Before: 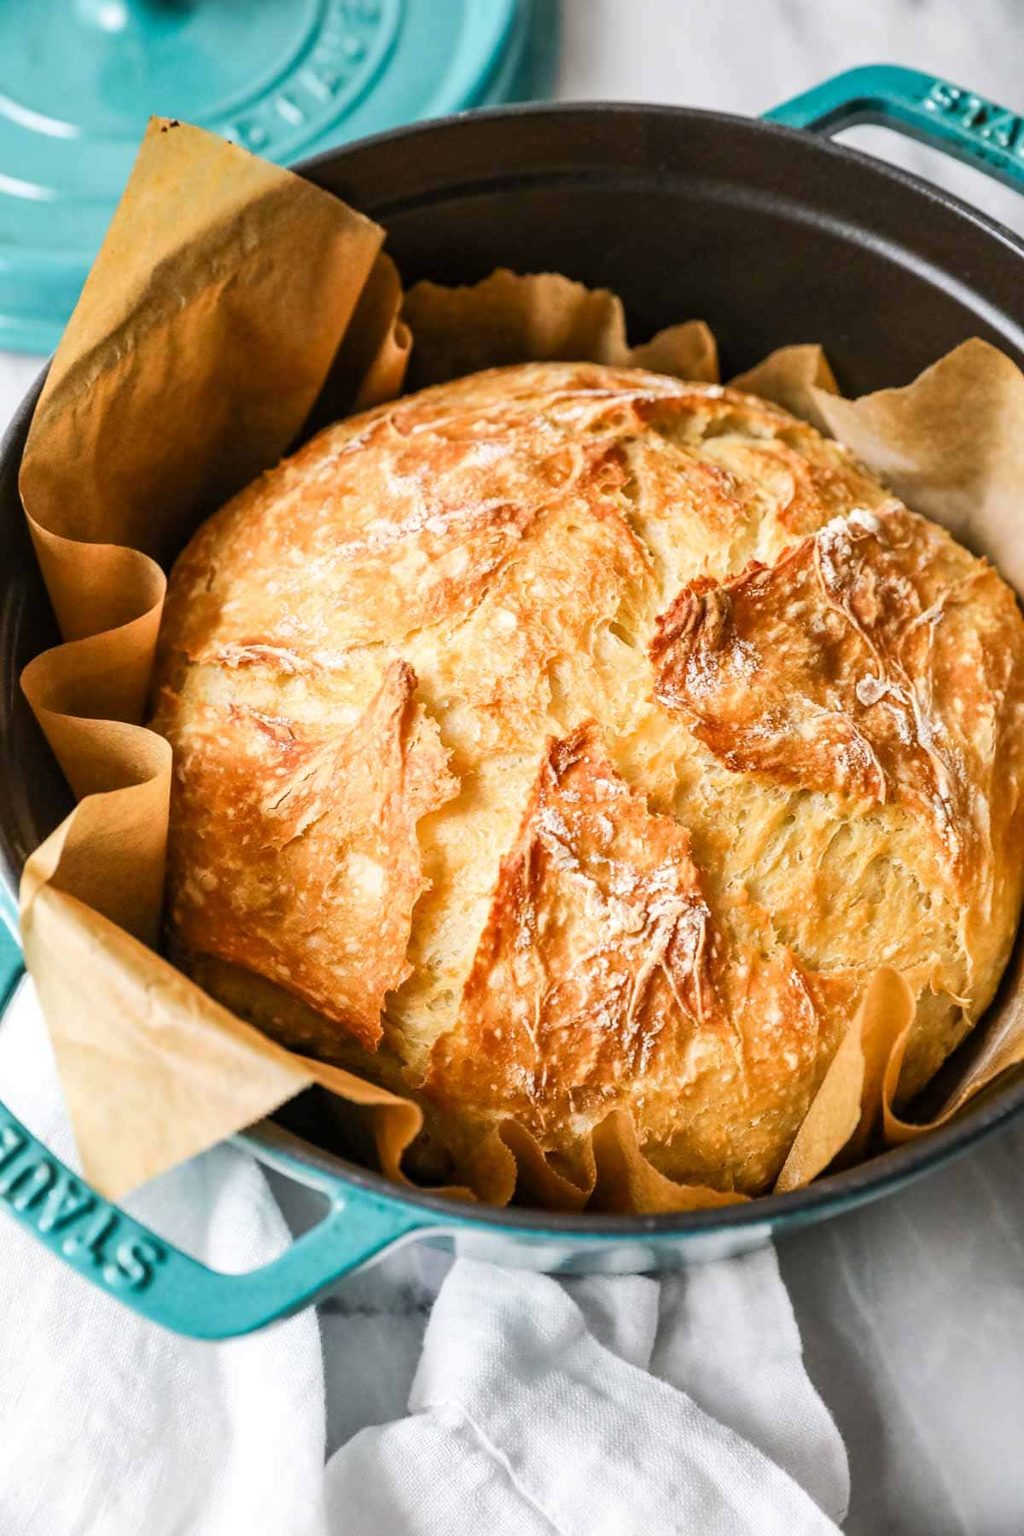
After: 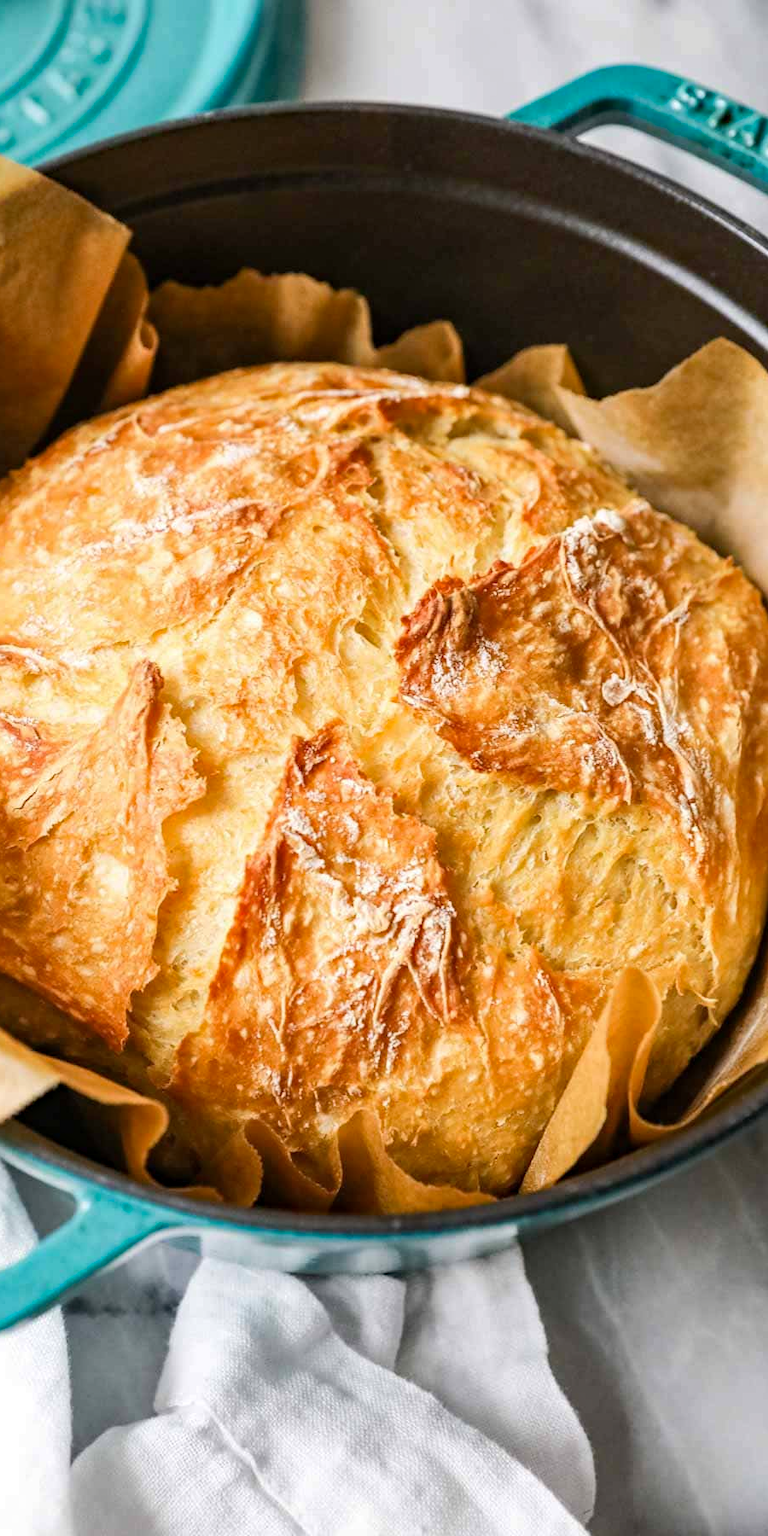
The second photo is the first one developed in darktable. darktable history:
levels: white 99.98%, levels [0, 0.498, 1]
haze removal: compatibility mode true, adaptive false
crop and rotate: left 24.872%
